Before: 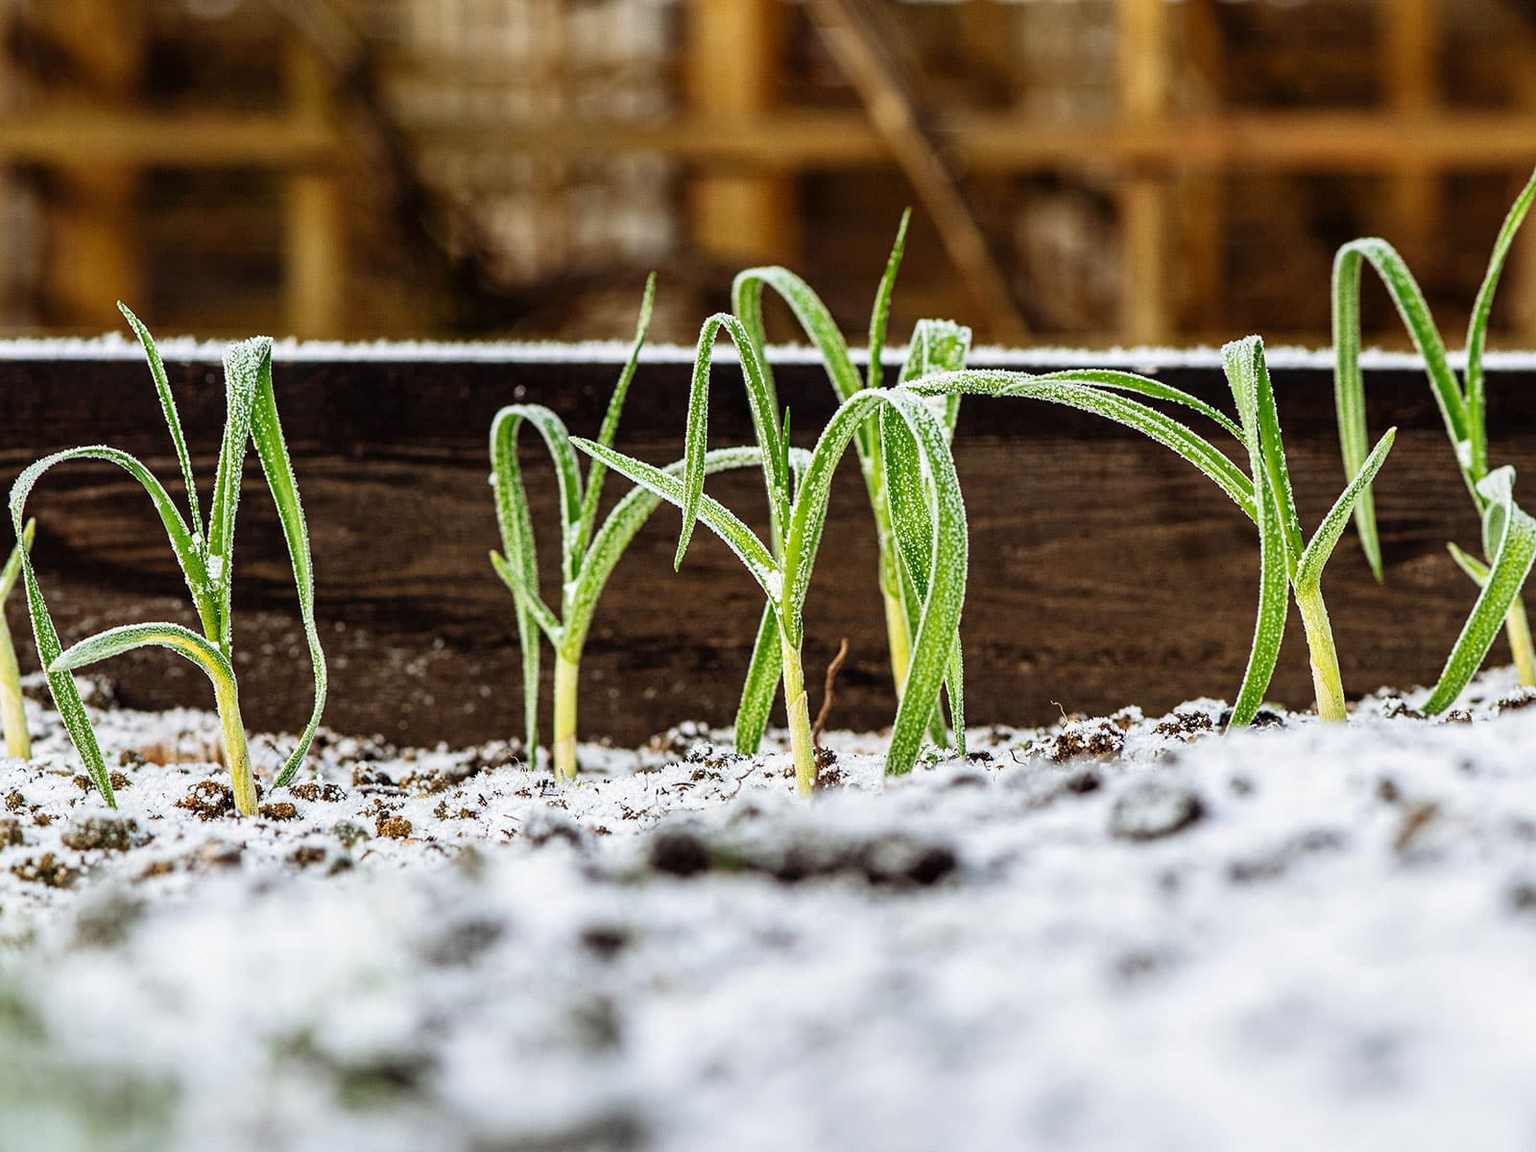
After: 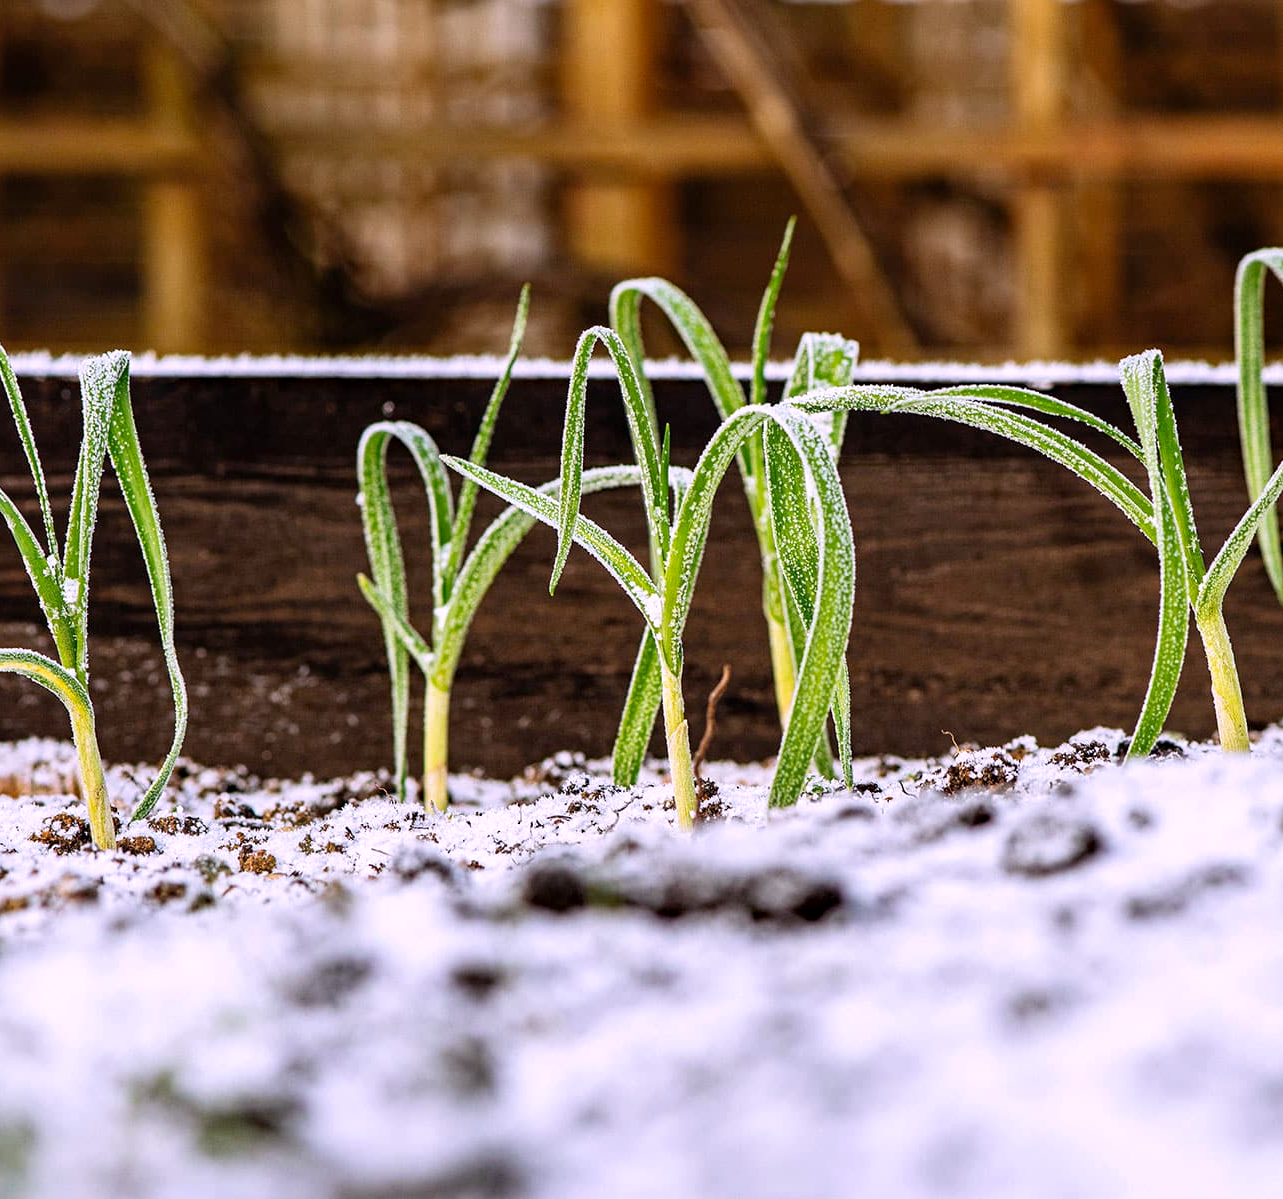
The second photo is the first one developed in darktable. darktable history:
crop and rotate: left 9.597%, right 10.195%
haze removal: compatibility mode true, adaptive false
white balance: red 1.066, blue 1.119
